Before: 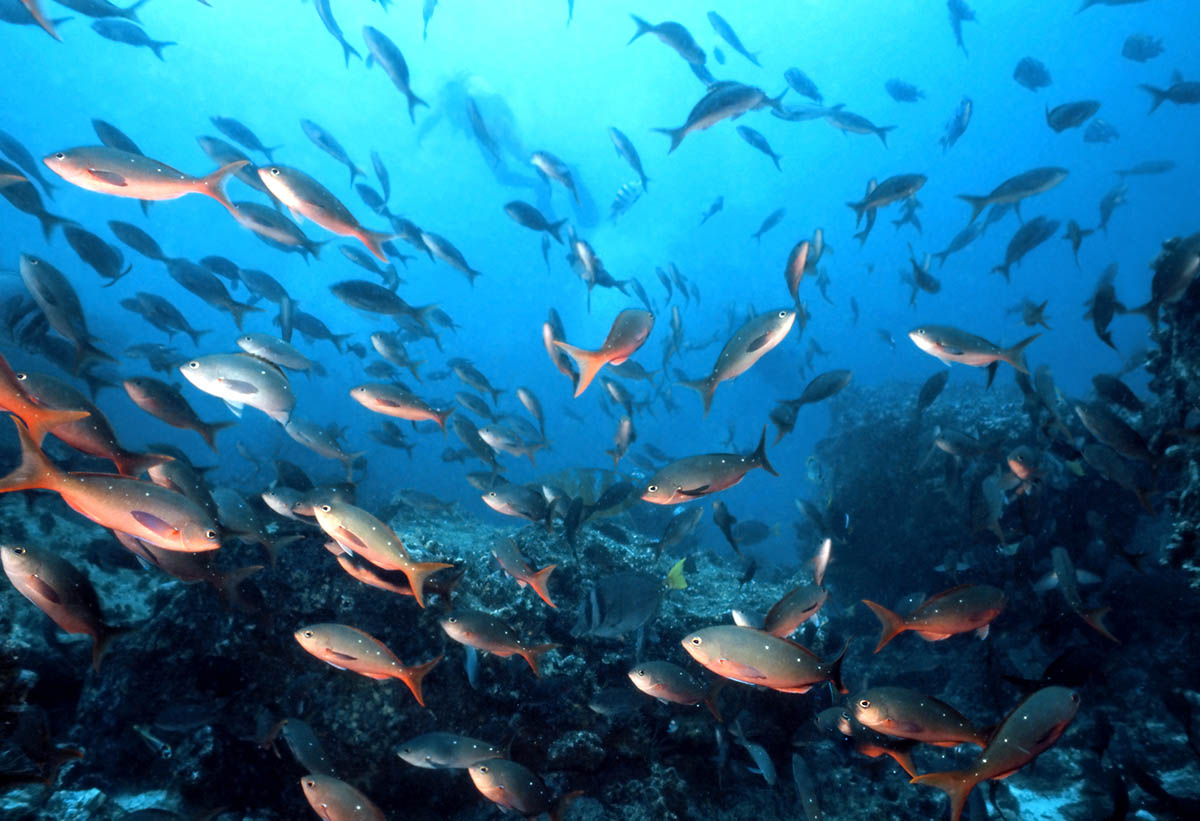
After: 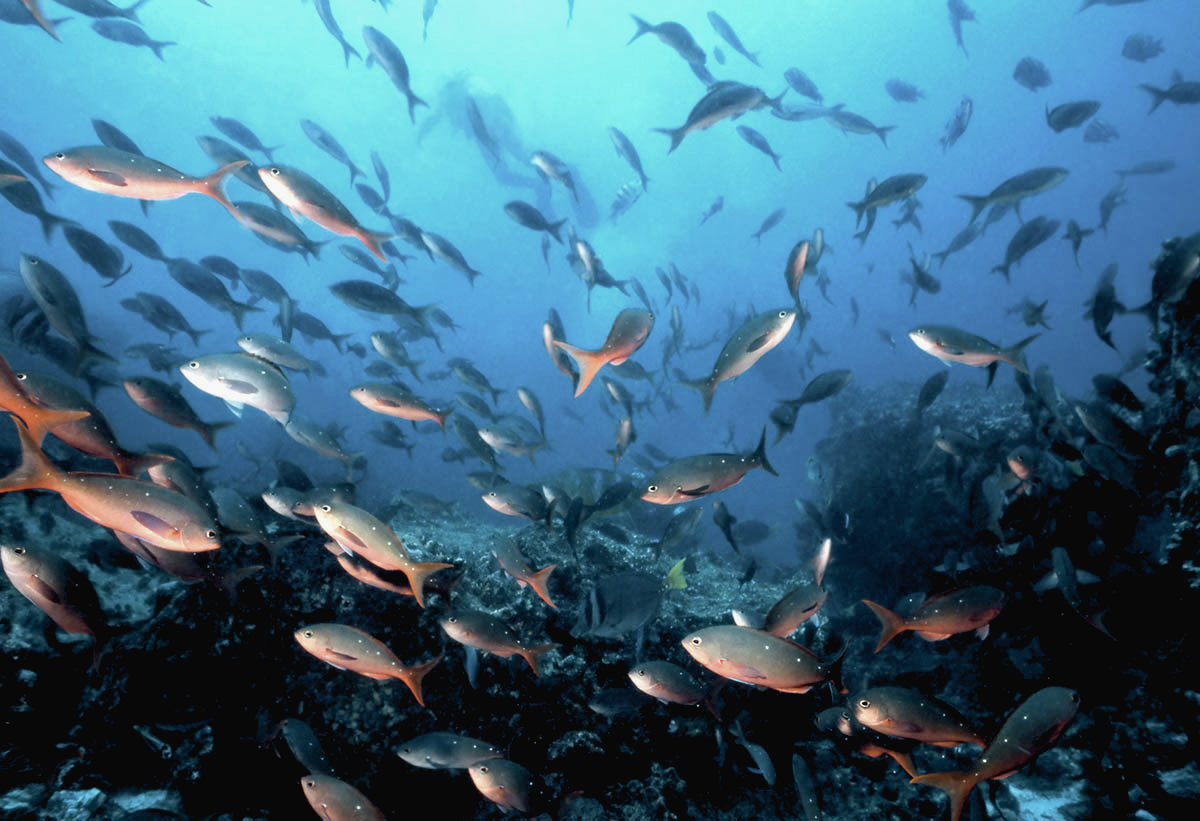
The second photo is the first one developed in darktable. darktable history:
contrast brightness saturation: contrast -0.042, saturation -0.404
color balance rgb: shadows lift › chroma 0.707%, shadows lift › hue 112.76°, global offset › luminance -0.865%, perceptual saturation grading › global saturation 15.08%, global vibrance 20%
